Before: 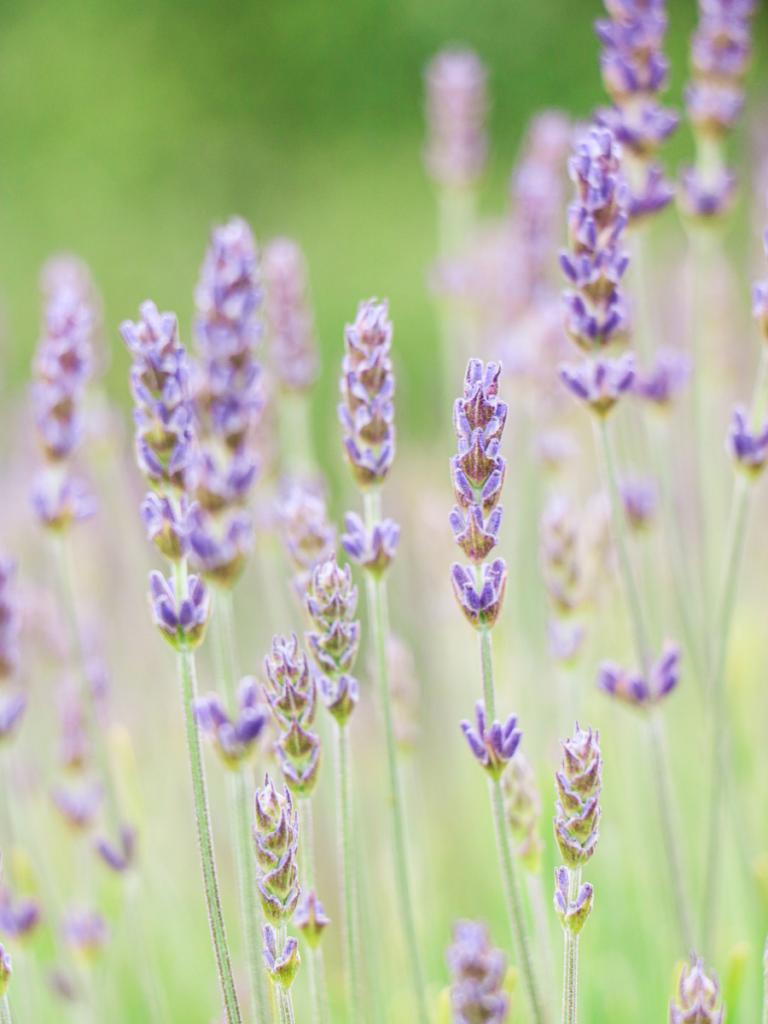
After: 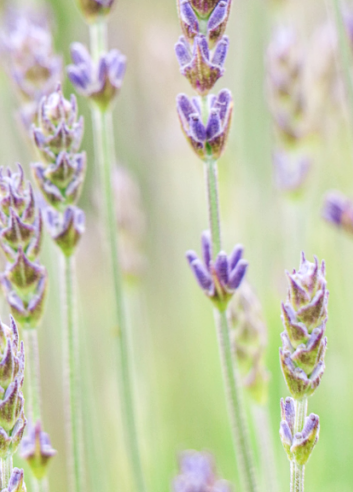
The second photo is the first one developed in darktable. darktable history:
local contrast: on, module defaults
crop: left 35.786%, top 45.851%, right 18.15%, bottom 6.086%
